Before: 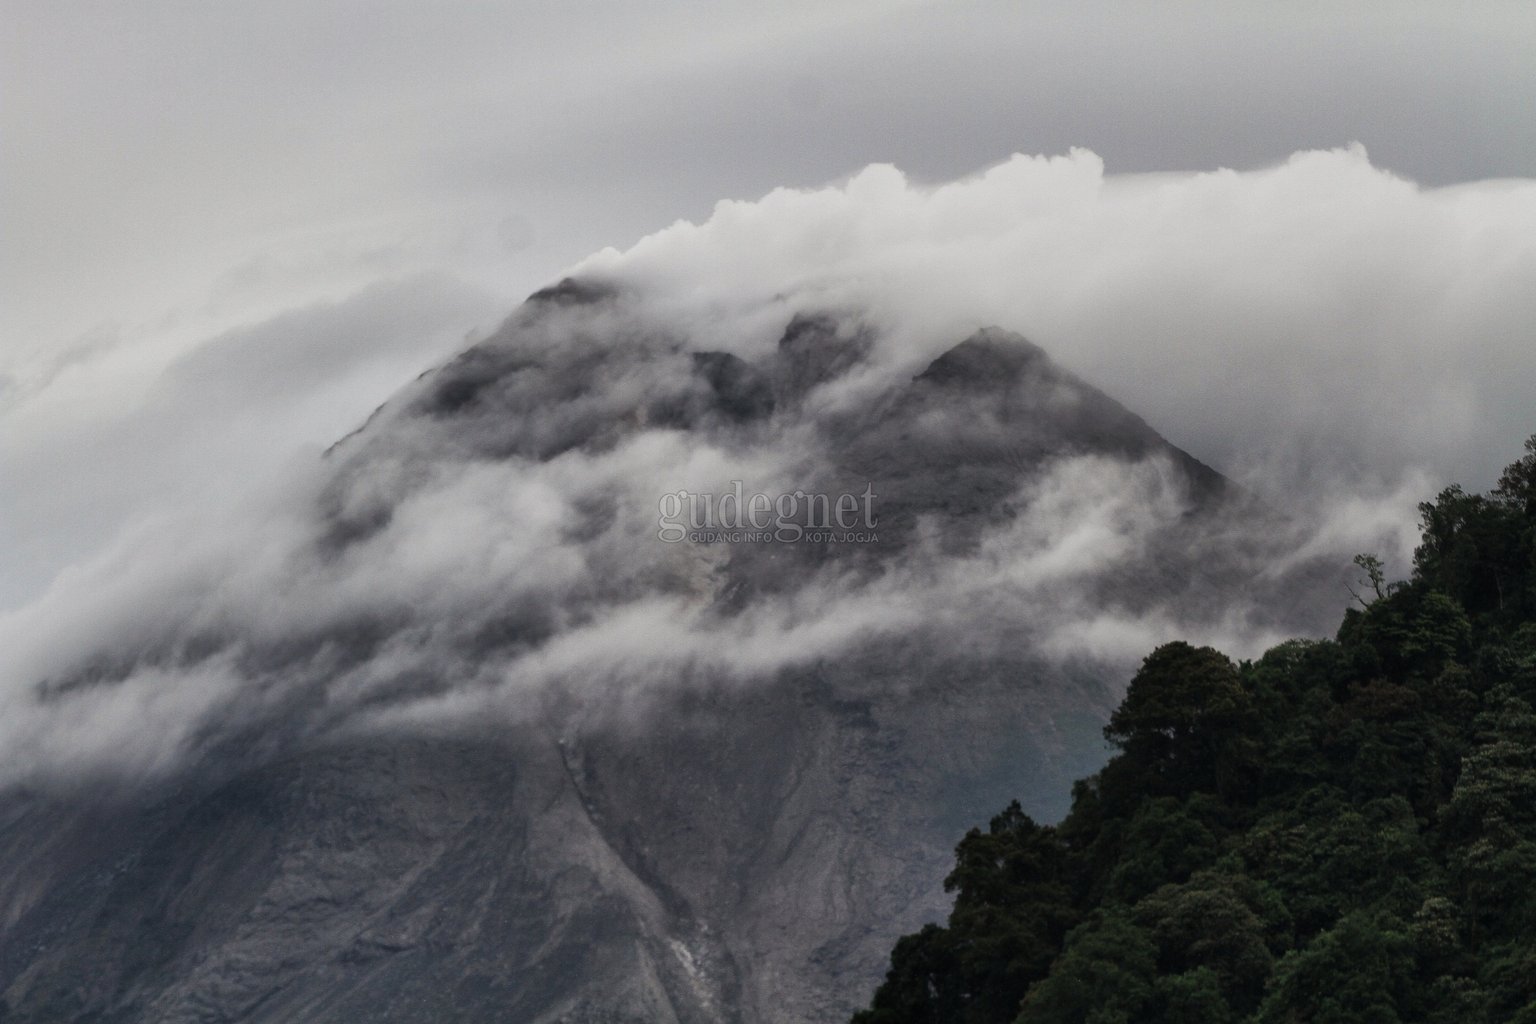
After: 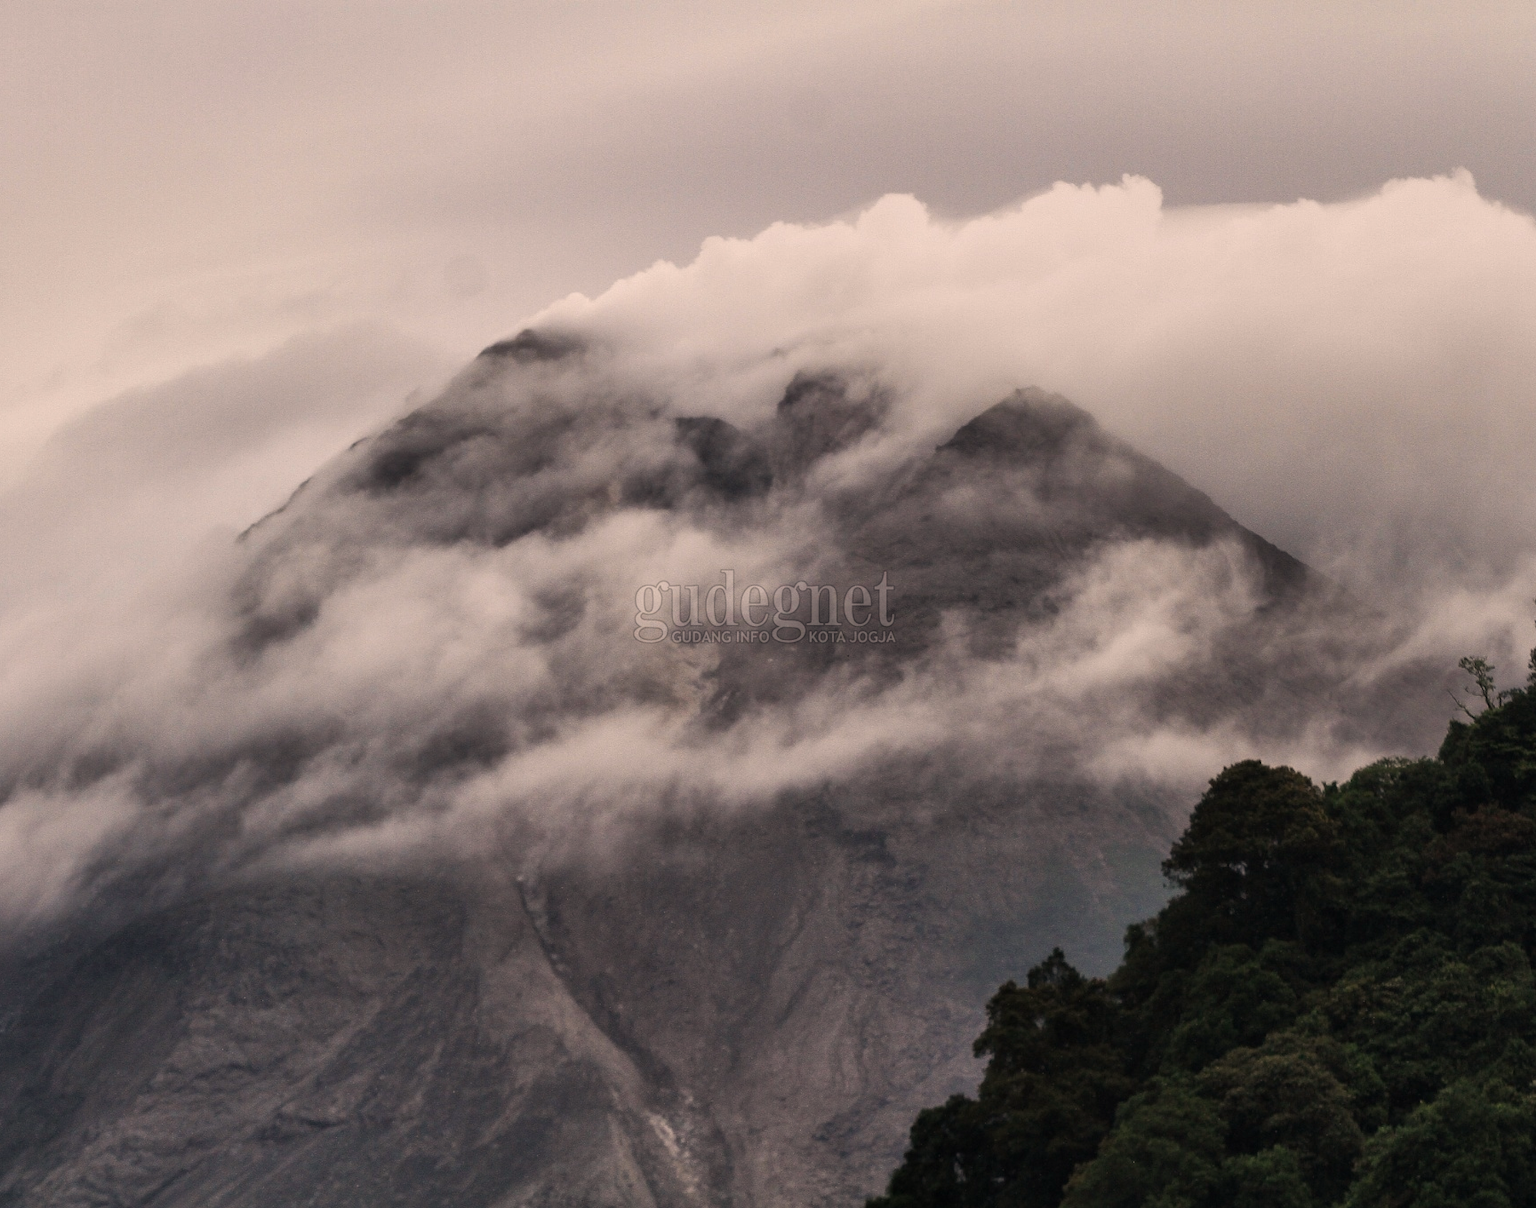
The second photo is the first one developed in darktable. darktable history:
white balance: red 1.127, blue 0.943
crop: left 8.026%, right 7.374%
